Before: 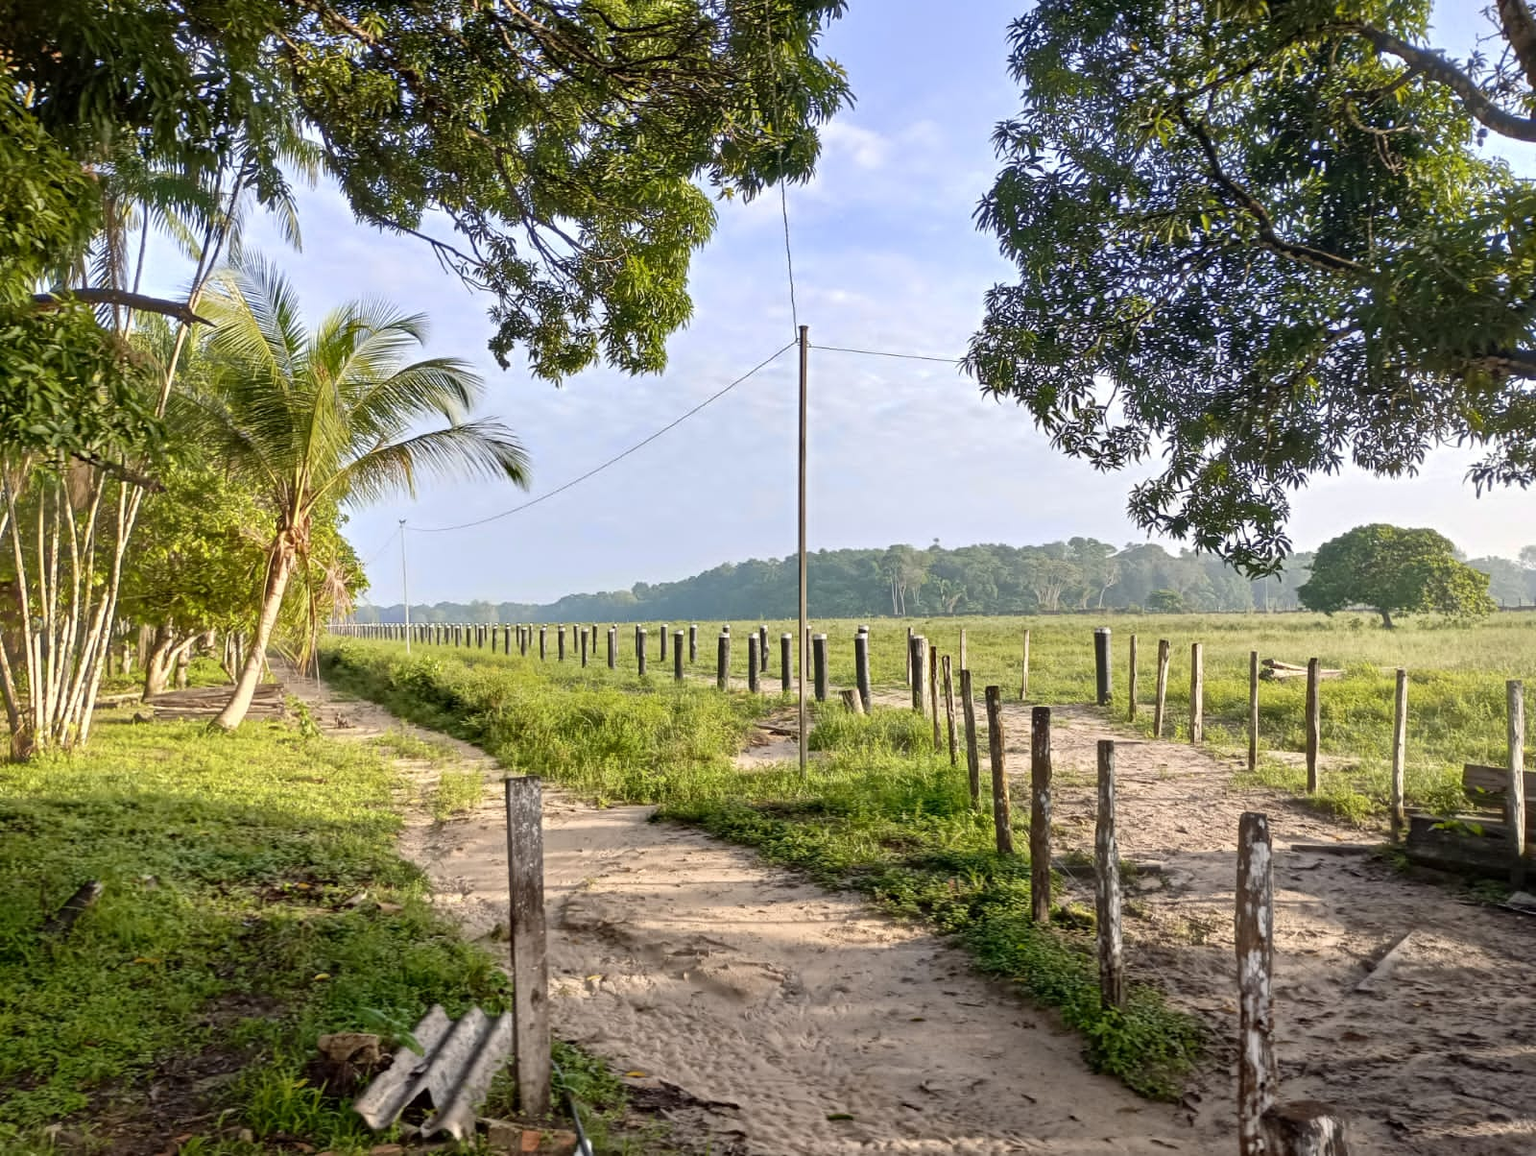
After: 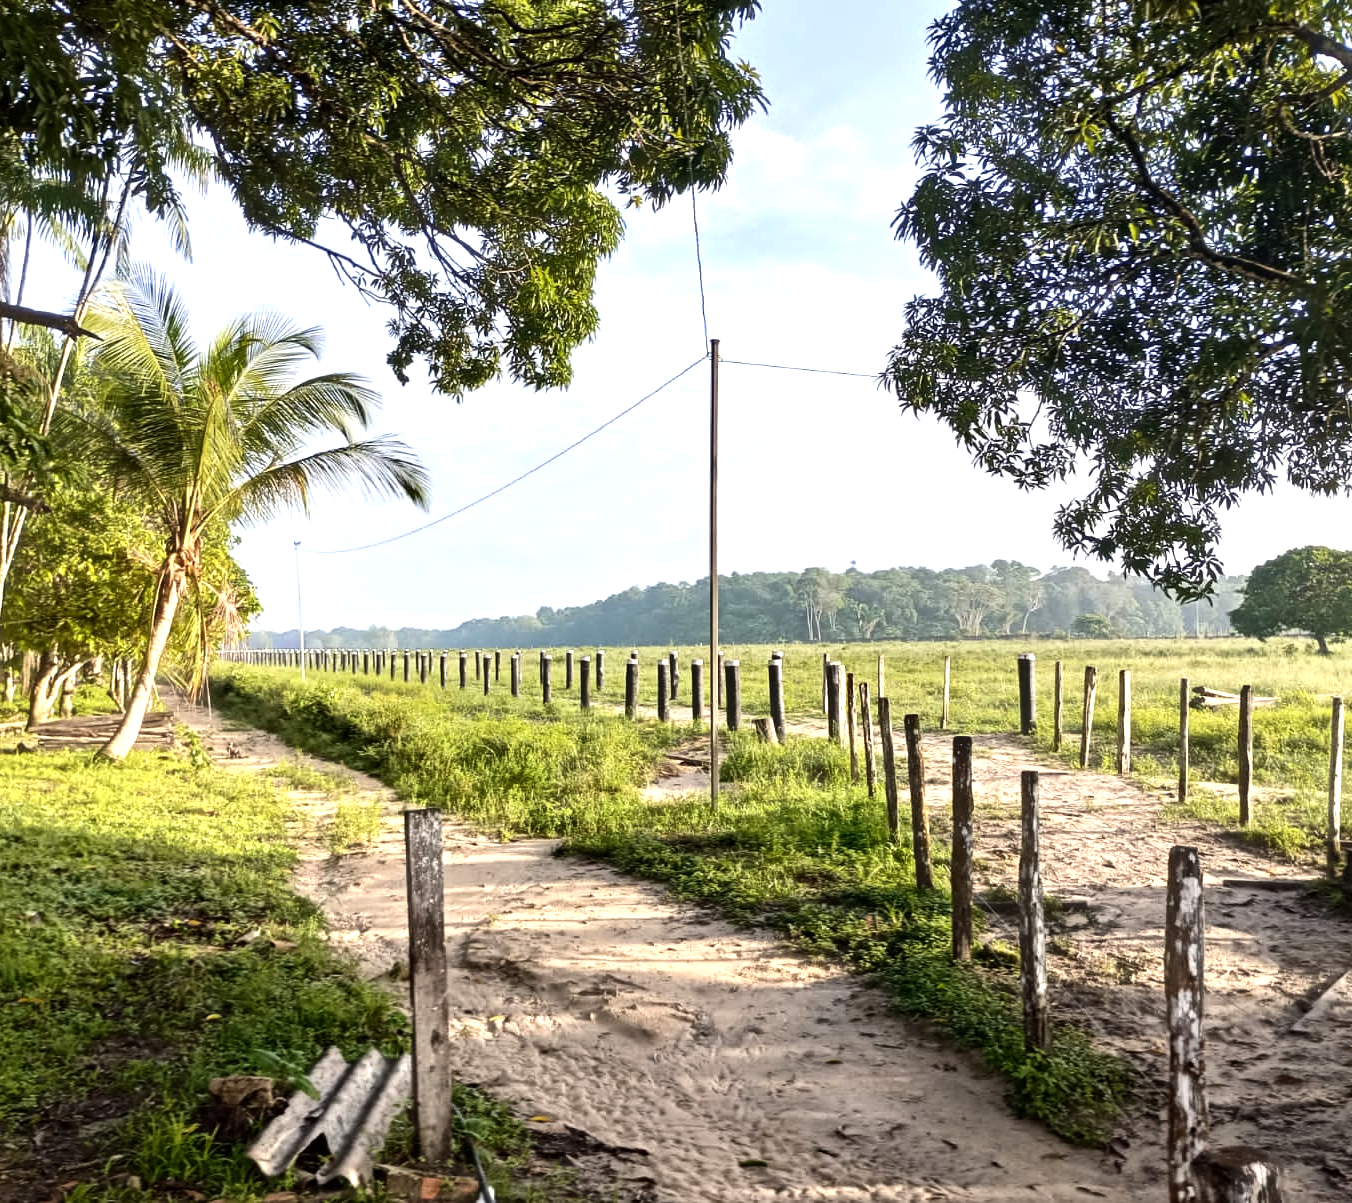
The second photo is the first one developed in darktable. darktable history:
crop: left 7.637%, right 7.848%
tone equalizer: -8 EV -0.753 EV, -7 EV -0.667 EV, -6 EV -0.611 EV, -5 EV -0.365 EV, -3 EV 0.375 EV, -2 EV 0.6 EV, -1 EV 0.689 EV, +0 EV 0.729 EV, edges refinement/feathering 500, mask exposure compensation -1.57 EV, preserve details no
